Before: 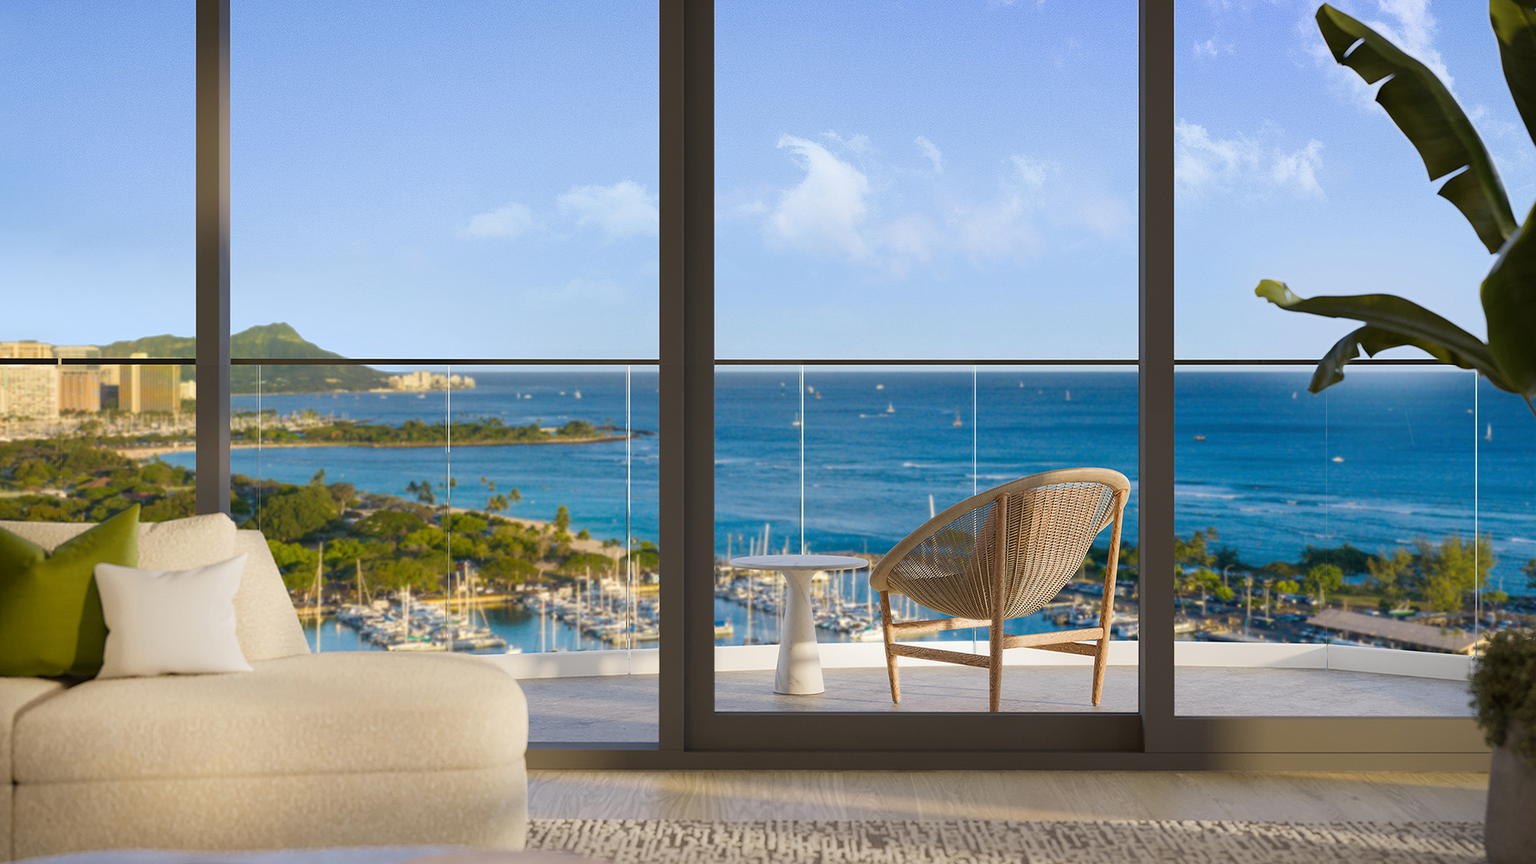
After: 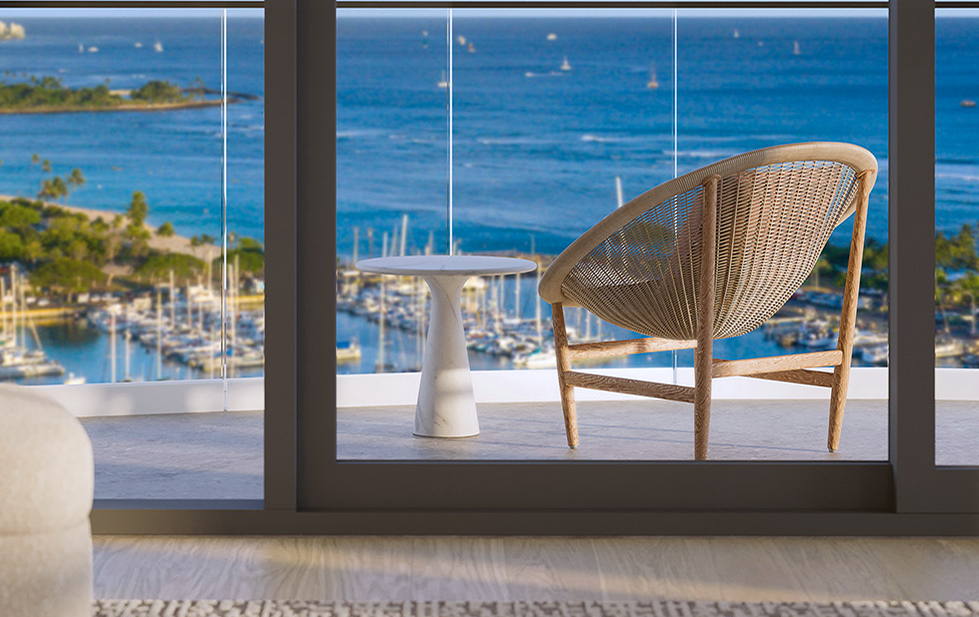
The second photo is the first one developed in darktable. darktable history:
crop: left 29.713%, top 41.598%, right 21.29%, bottom 3.469%
color calibration: illuminant as shot in camera, x 0.358, y 0.373, temperature 4628.91 K
